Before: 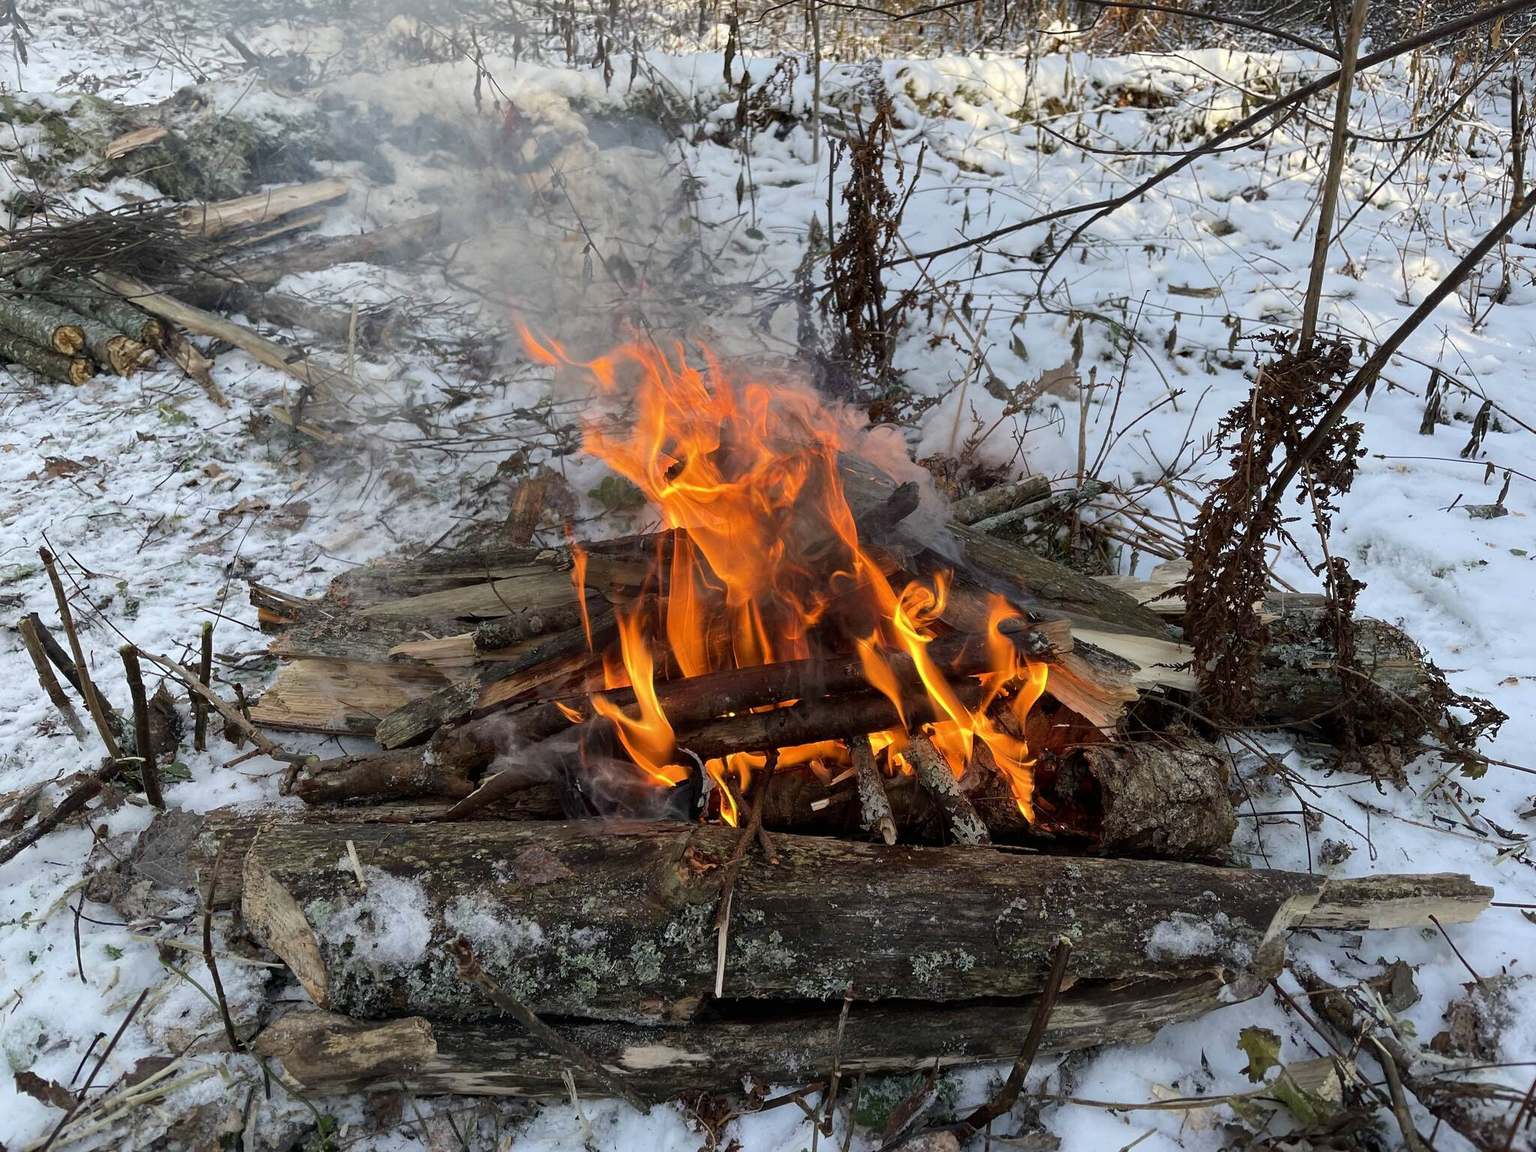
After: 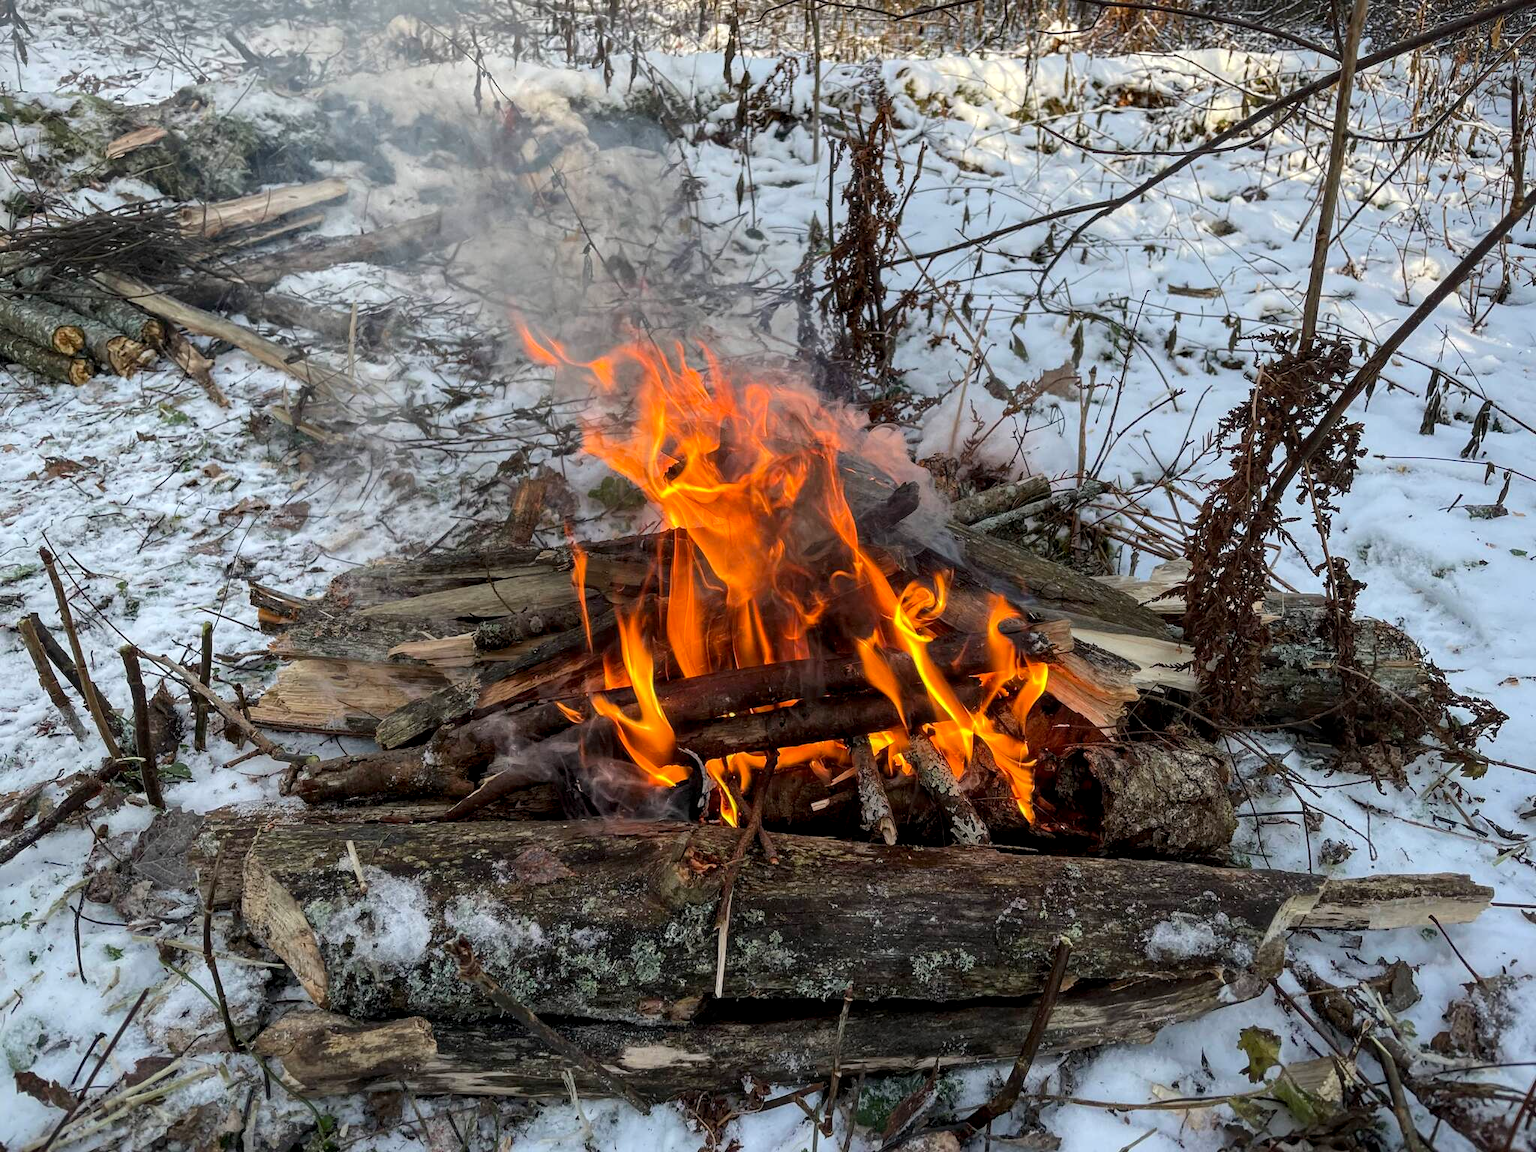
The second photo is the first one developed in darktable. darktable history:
local contrast: detail 130%
vignetting: brightness -0.233, saturation 0.141
